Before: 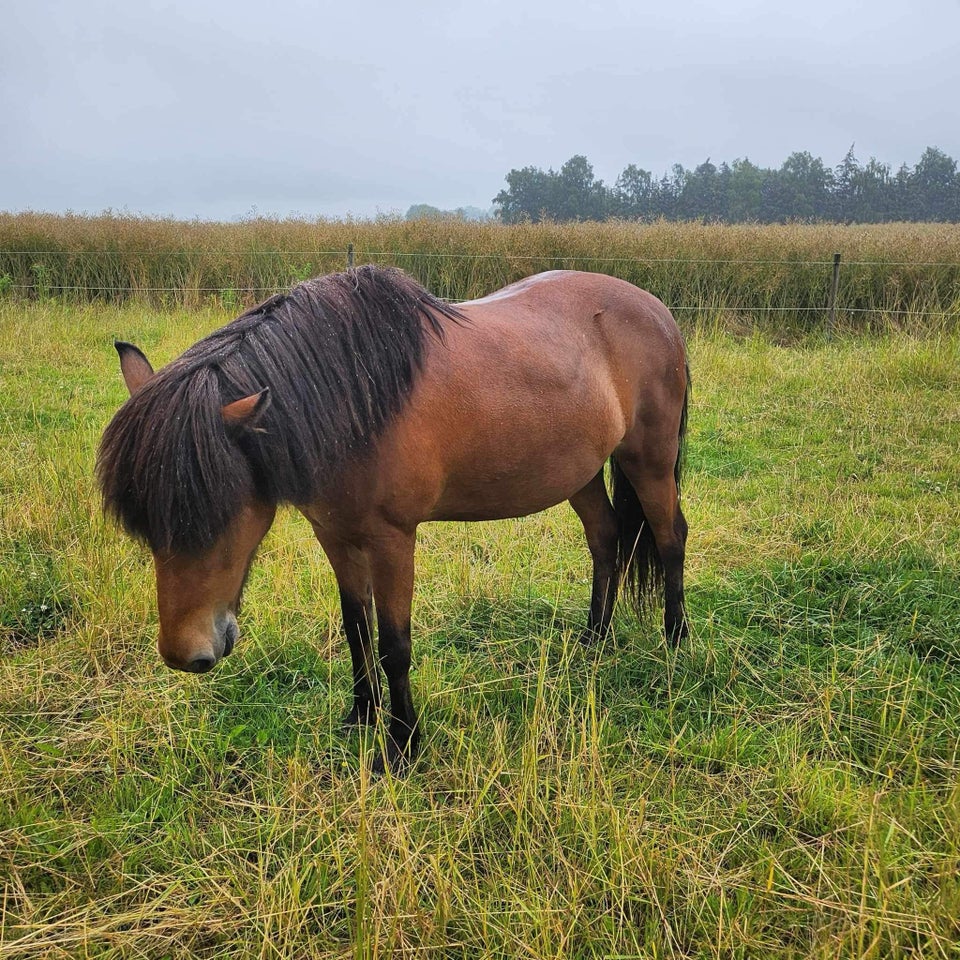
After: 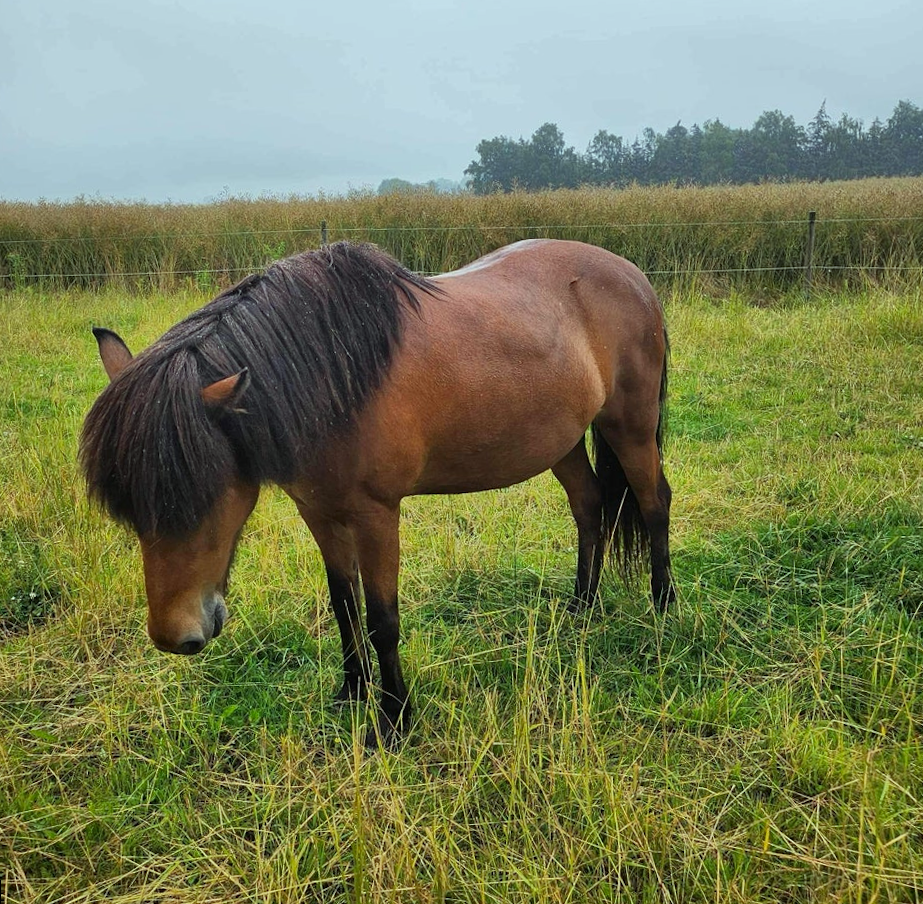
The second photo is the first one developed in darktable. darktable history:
color correction: highlights a* -8, highlights b* 3.1
rotate and perspective: rotation -2.12°, lens shift (vertical) 0.009, lens shift (horizontal) -0.008, automatic cropping original format, crop left 0.036, crop right 0.964, crop top 0.05, crop bottom 0.959
contrast brightness saturation: contrast 0.03, brightness -0.04
